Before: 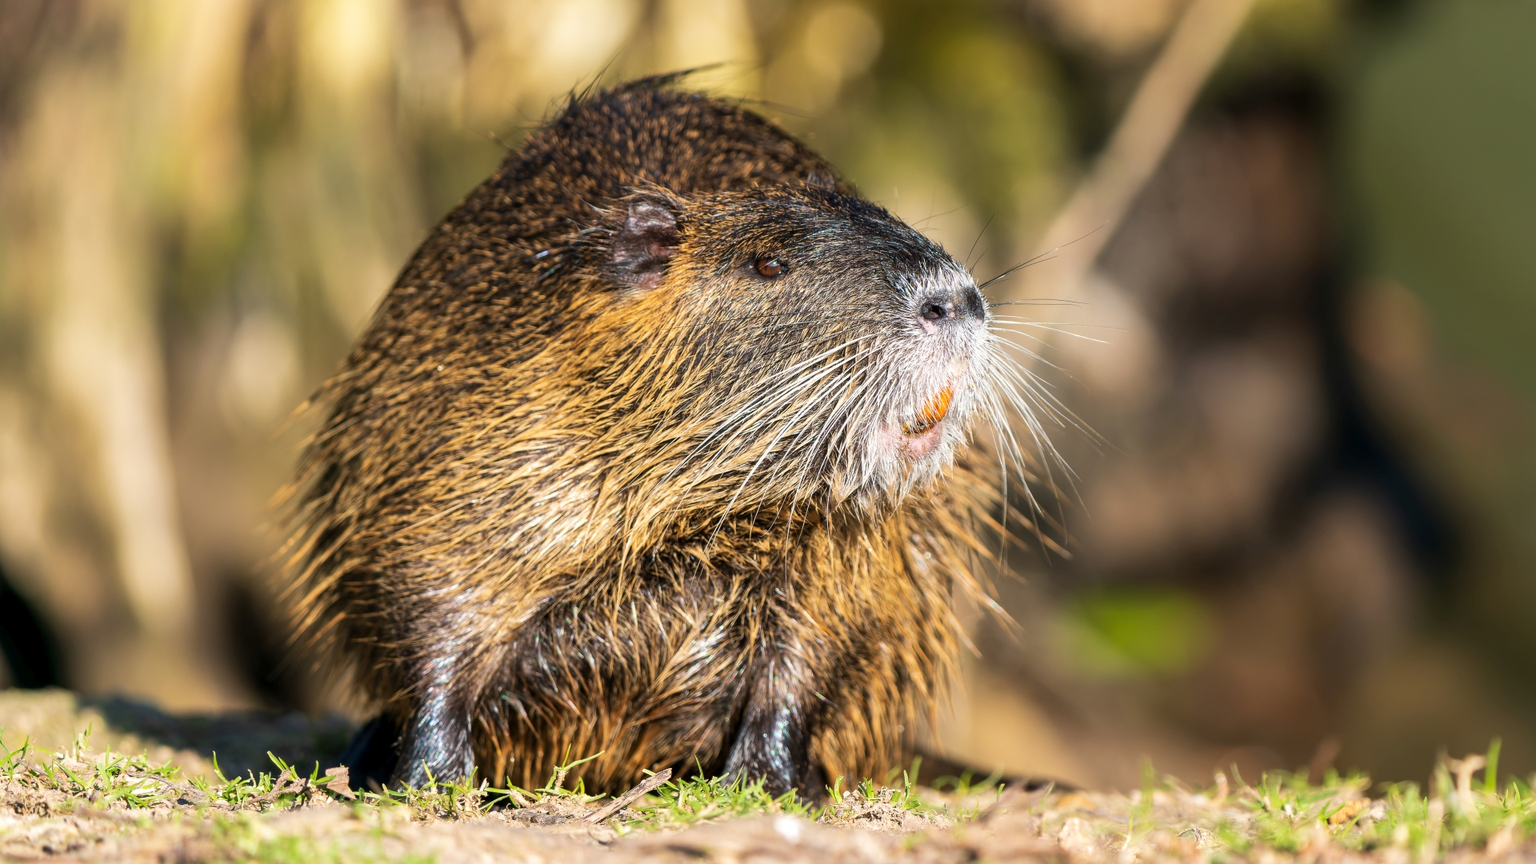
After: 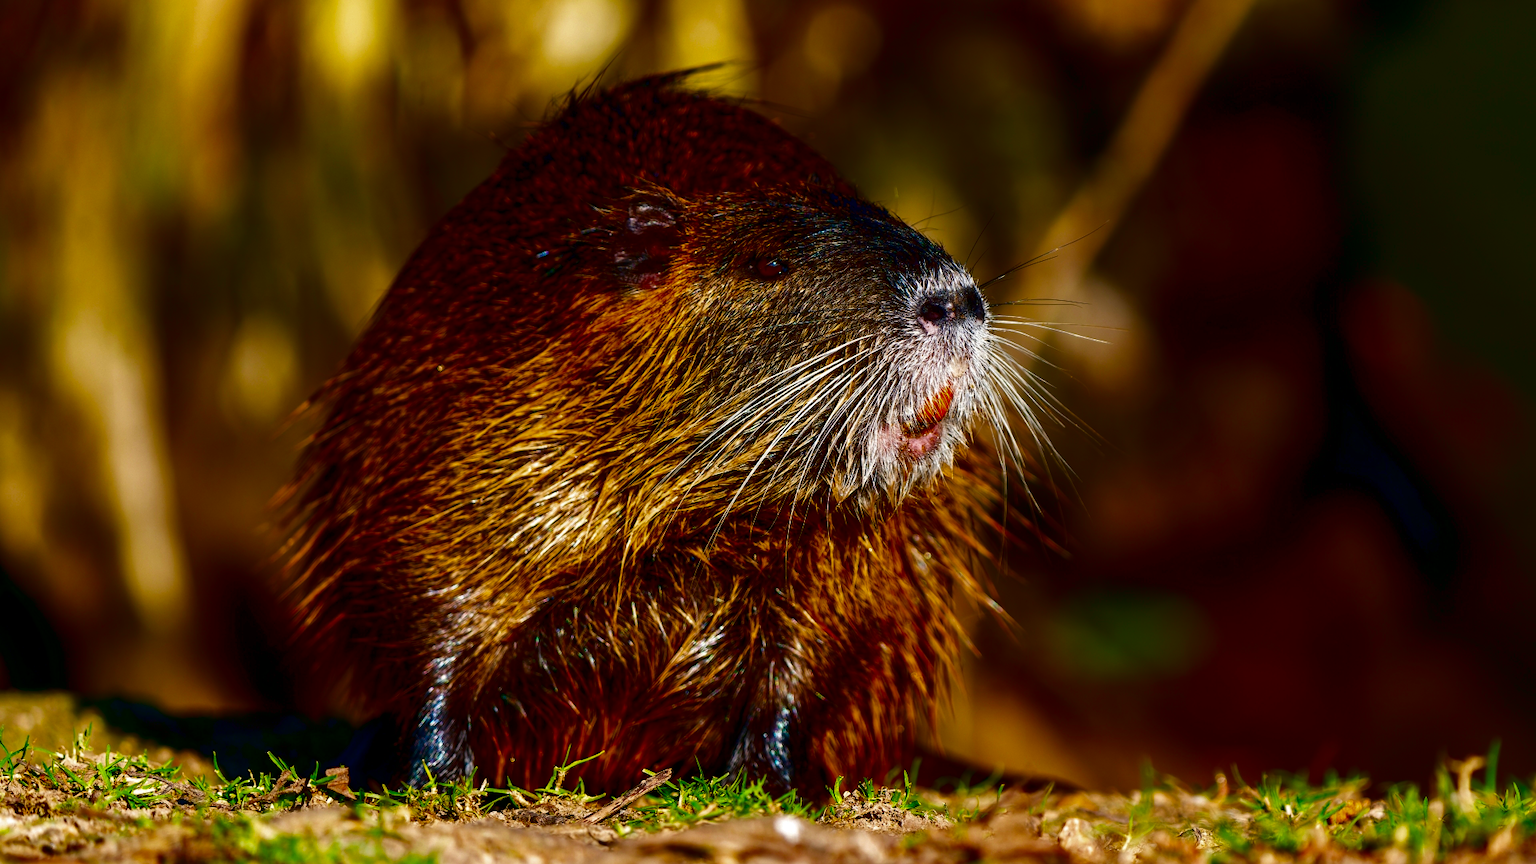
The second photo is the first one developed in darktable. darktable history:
contrast brightness saturation: brightness -1, saturation 1
